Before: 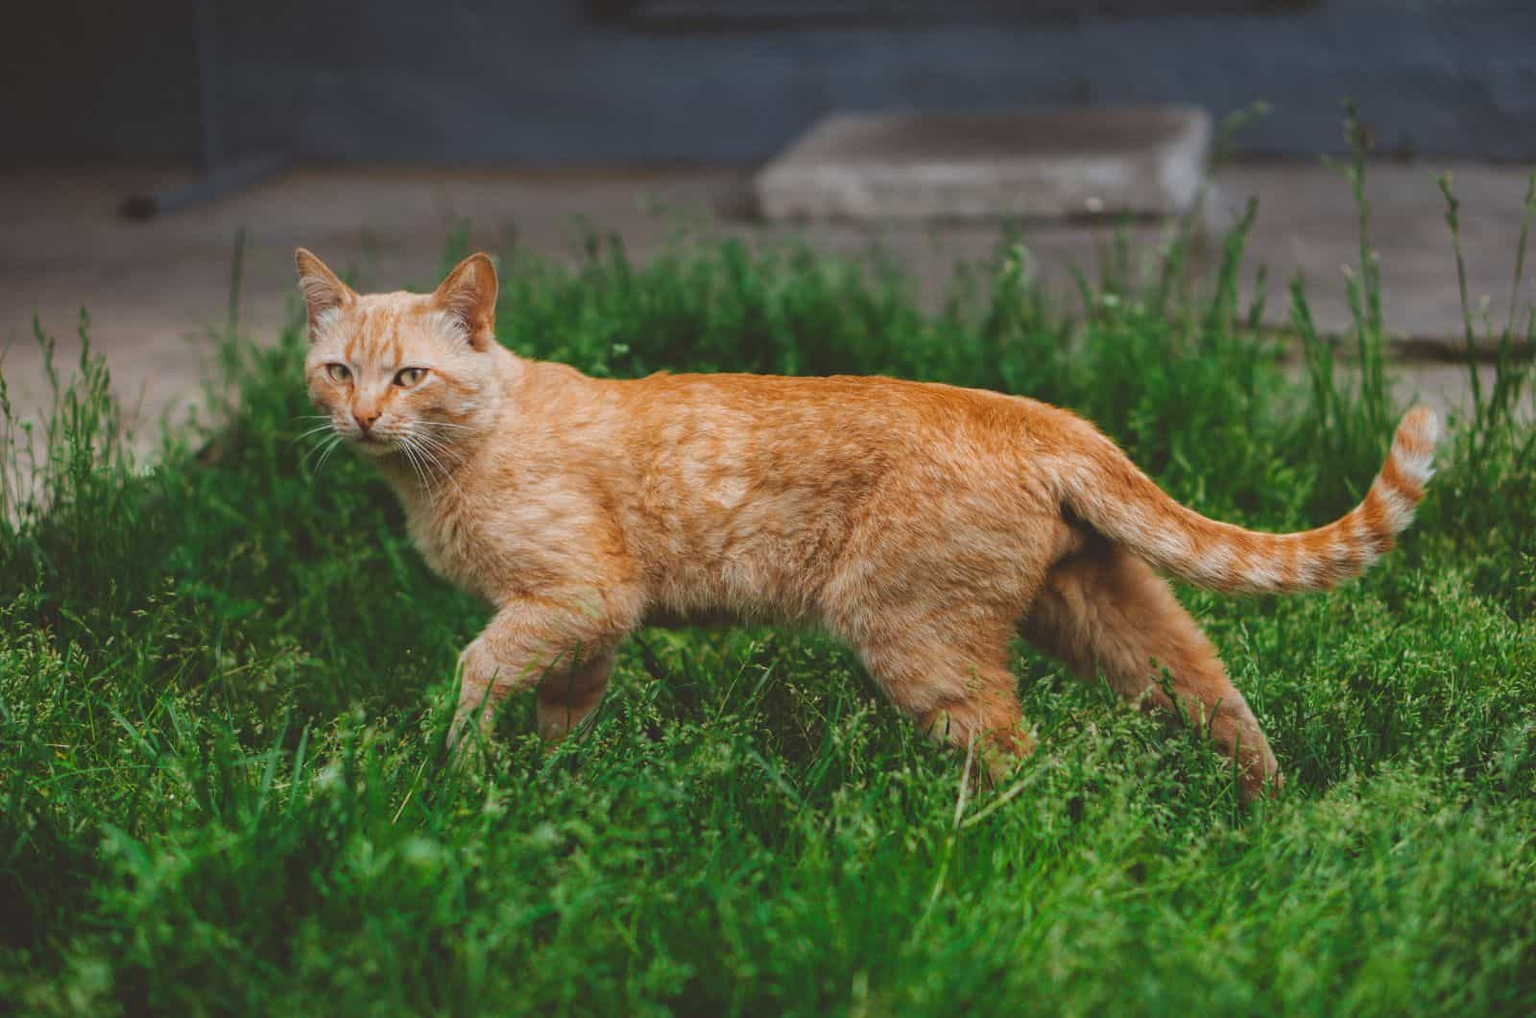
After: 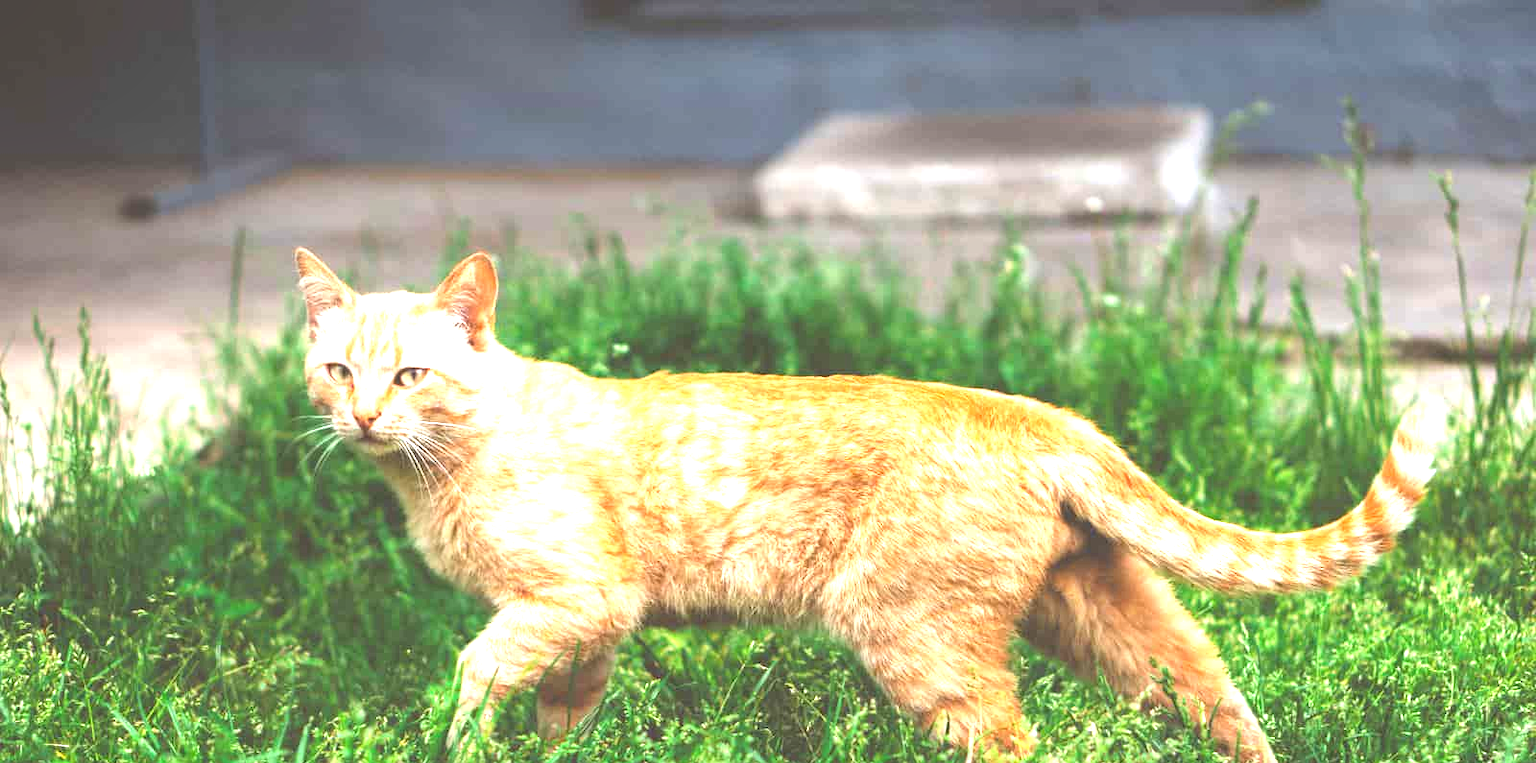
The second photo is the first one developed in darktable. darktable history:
crop: bottom 24.982%
tone equalizer: -8 EV -0.717 EV, -7 EV -0.7 EV, -6 EV -0.63 EV, -5 EV -0.406 EV, -3 EV 0.385 EV, -2 EV 0.6 EV, -1 EV 0.683 EV, +0 EV 0.734 EV, mask exposure compensation -0.511 EV
exposure: black level correction 0, exposure 1.381 EV, compensate highlight preservation false
